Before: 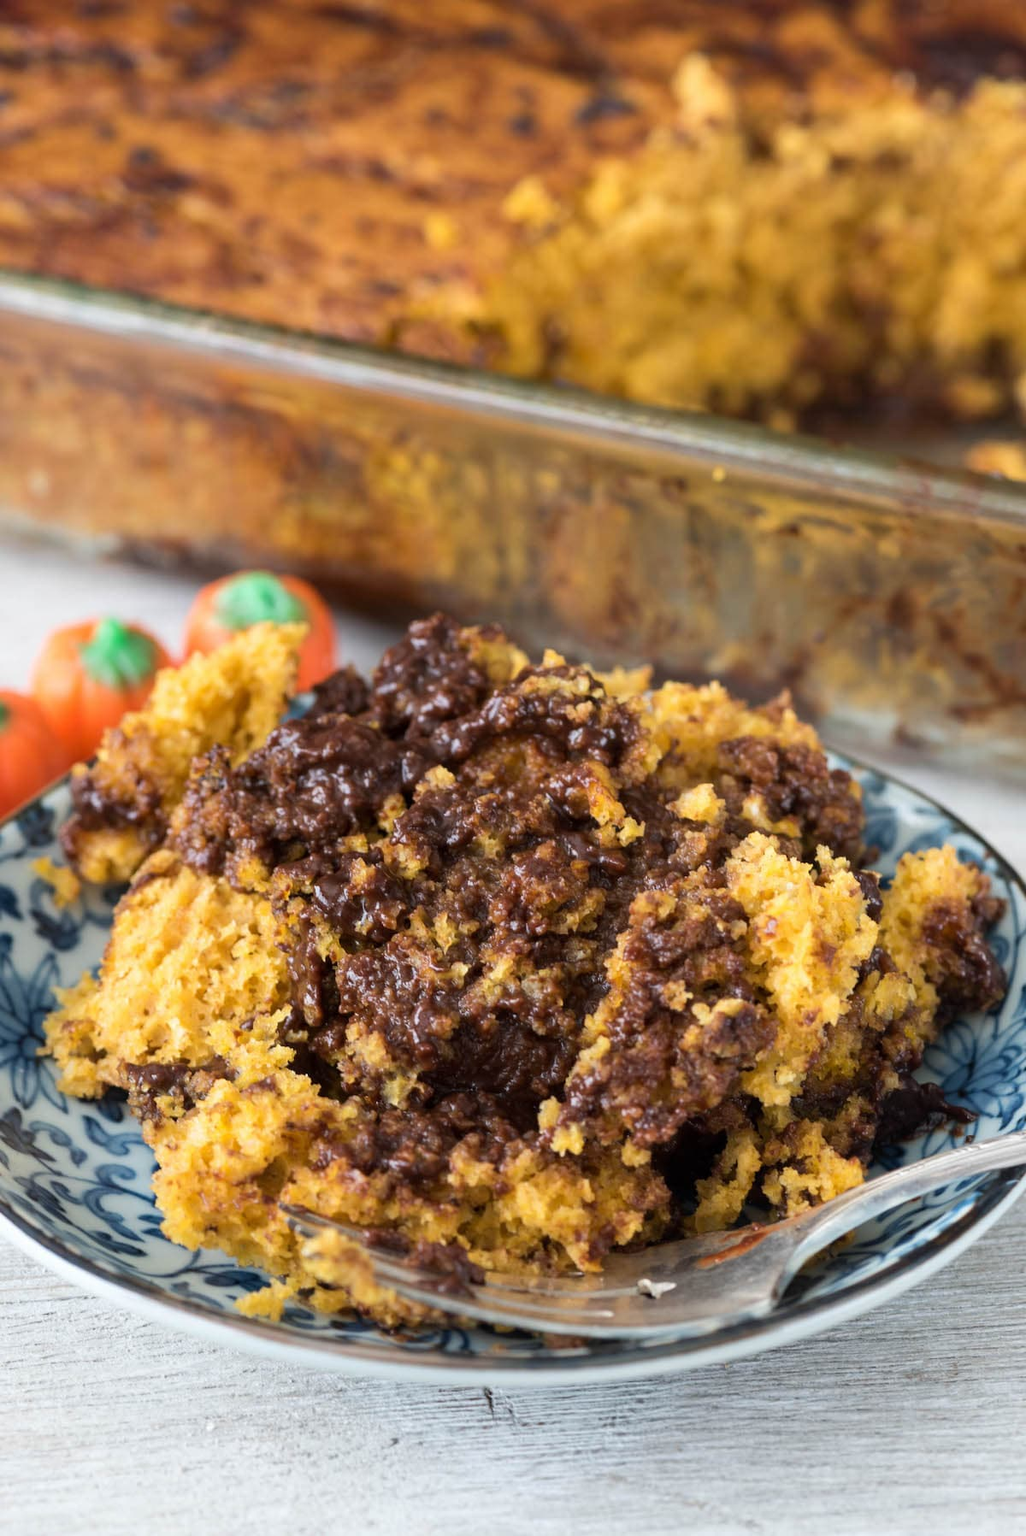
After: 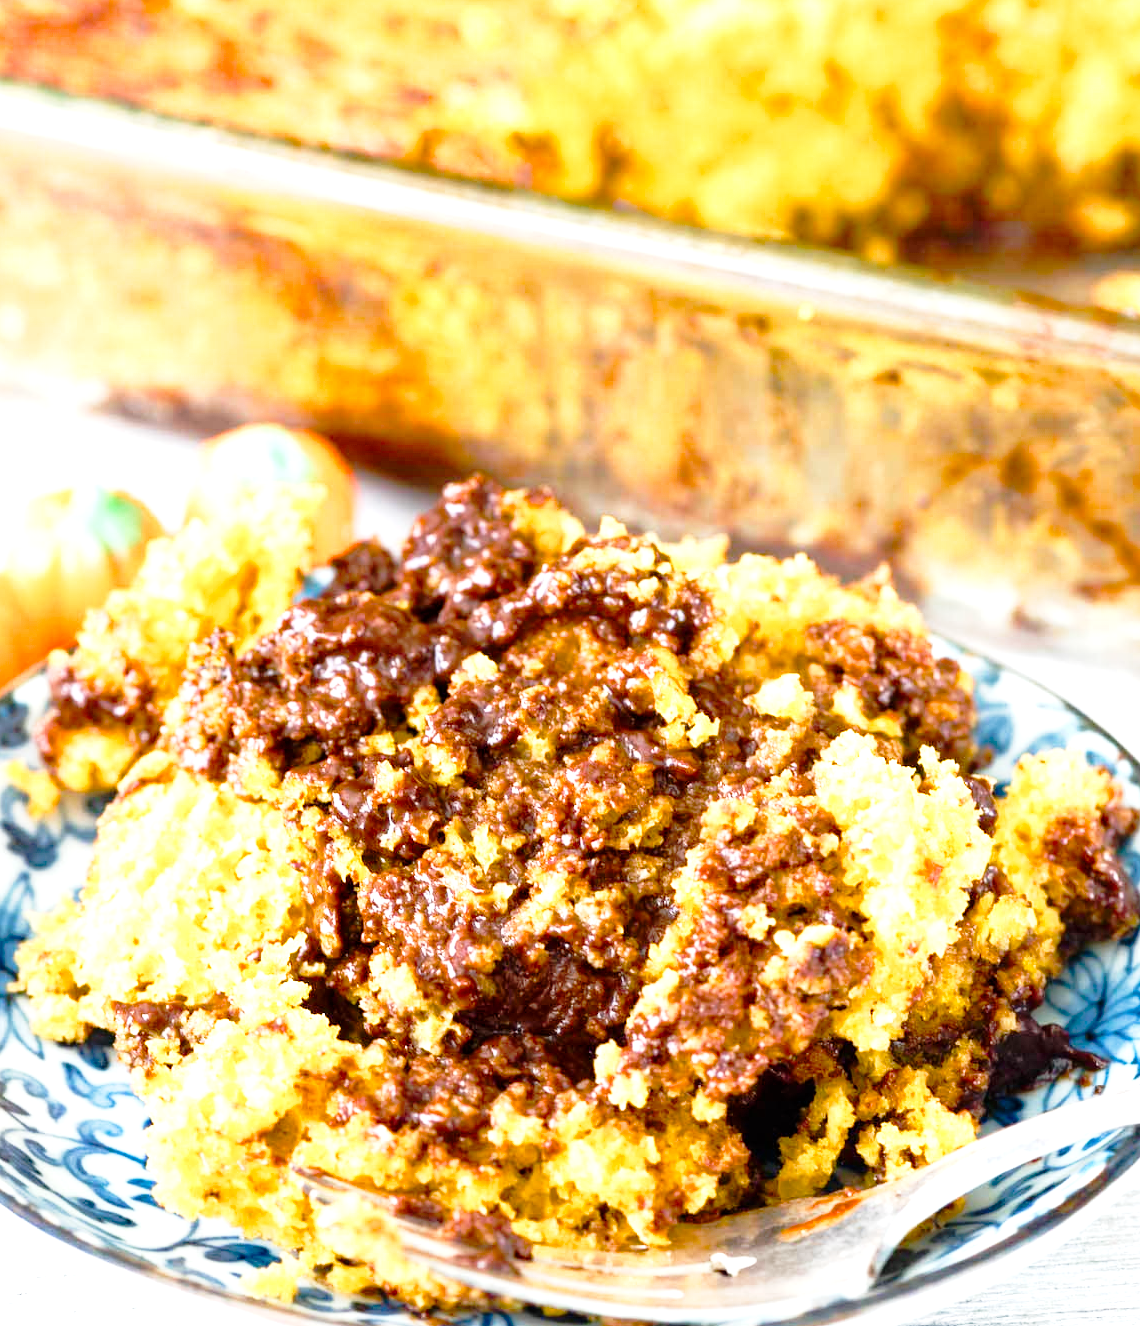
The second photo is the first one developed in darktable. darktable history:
color balance rgb: shadows lift › chroma 0.971%, shadows lift › hue 113.66°, linear chroma grading › global chroma 9.016%, perceptual saturation grading › global saturation 0.436%, perceptual saturation grading › highlights -16.953%, perceptual saturation grading › mid-tones 32.97%, perceptual saturation grading › shadows 50.478%, perceptual brilliance grading › global brilliance 18.093%, global vibrance 8.01%
tone curve: curves: ch0 [(0, 0) (0.062, 0.023) (0.168, 0.142) (0.359, 0.44) (0.469, 0.544) (0.634, 0.722) (0.839, 0.909) (0.998, 0.978)]; ch1 [(0, 0) (0.437, 0.453) (0.472, 0.47) (0.502, 0.504) (0.527, 0.546) (0.568, 0.619) (0.608, 0.665) (0.669, 0.748) (0.859, 0.899) (1, 1)]; ch2 [(0, 0) (0.33, 0.301) (0.421, 0.443) (0.473, 0.501) (0.504, 0.504) (0.535, 0.564) (0.575, 0.625) (0.608, 0.676) (1, 1)], preserve colors none
exposure: black level correction 0, exposure 1 EV, compensate highlight preservation false
crop and rotate: left 2.937%, top 13.534%, right 2.007%, bottom 12.664%
